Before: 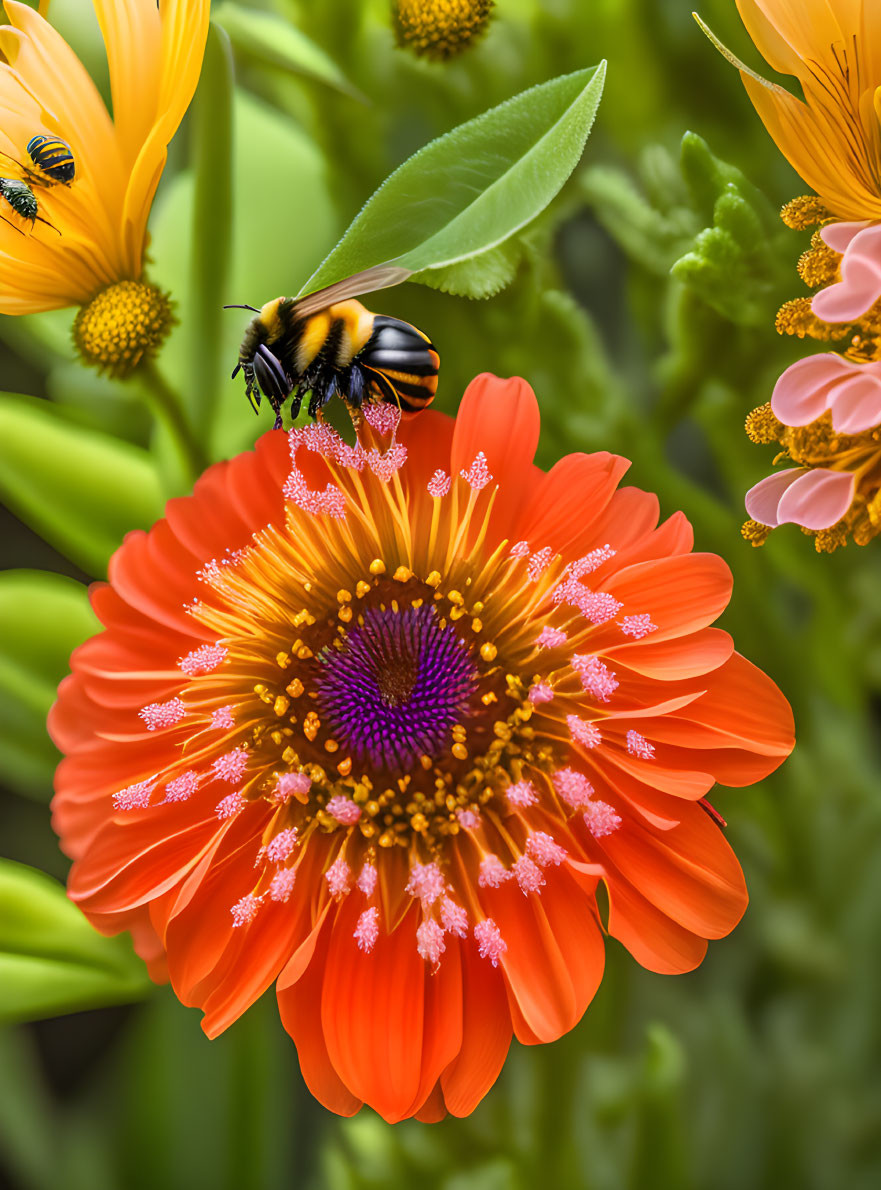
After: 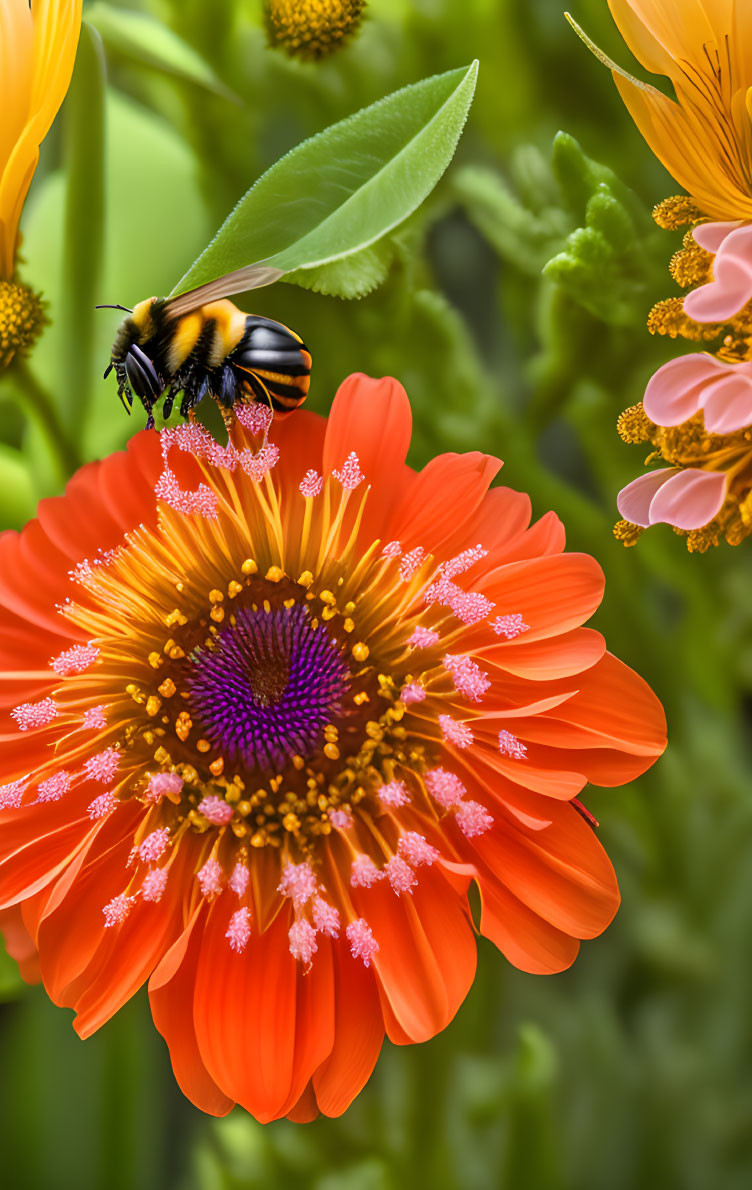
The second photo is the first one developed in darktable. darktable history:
crop and rotate: left 14.549%
